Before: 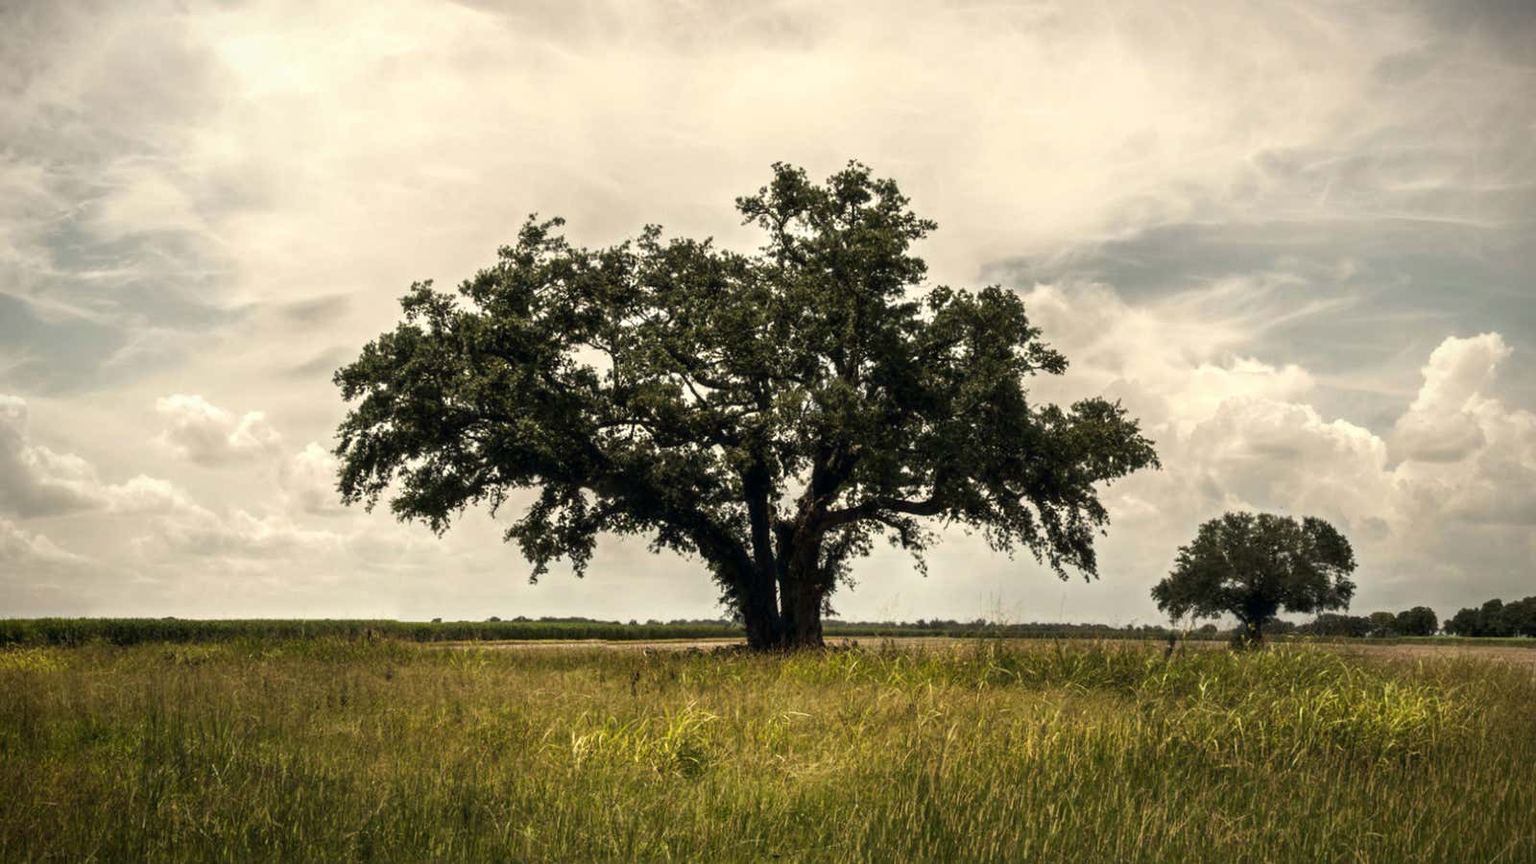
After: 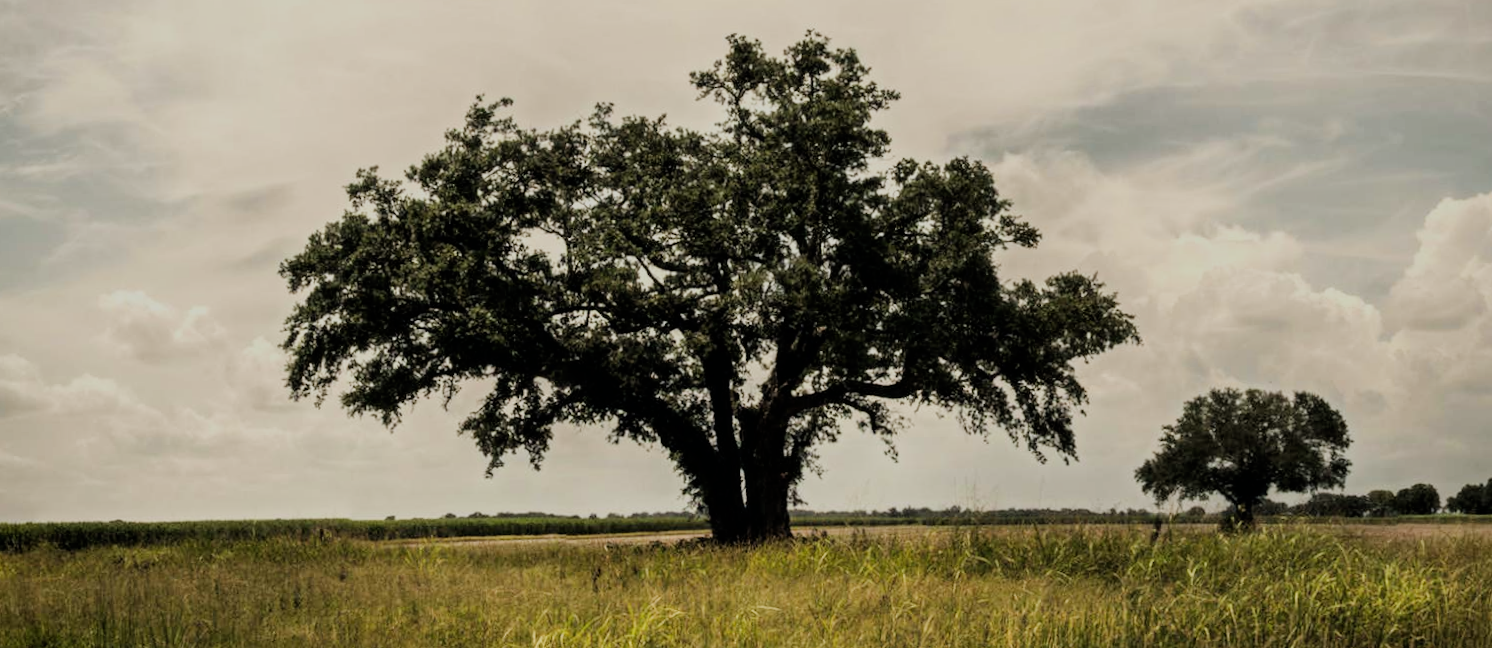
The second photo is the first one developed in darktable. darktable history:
rotate and perspective: rotation -1.32°, lens shift (horizontal) -0.031, crop left 0.015, crop right 0.985, crop top 0.047, crop bottom 0.982
crop and rotate: left 2.991%, top 13.302%, right 1.981%, bottom 12.636%
filmic rgb: black relative exposure -7.15 EV, white relative exposure 5.36 EV, hardness 3.02
